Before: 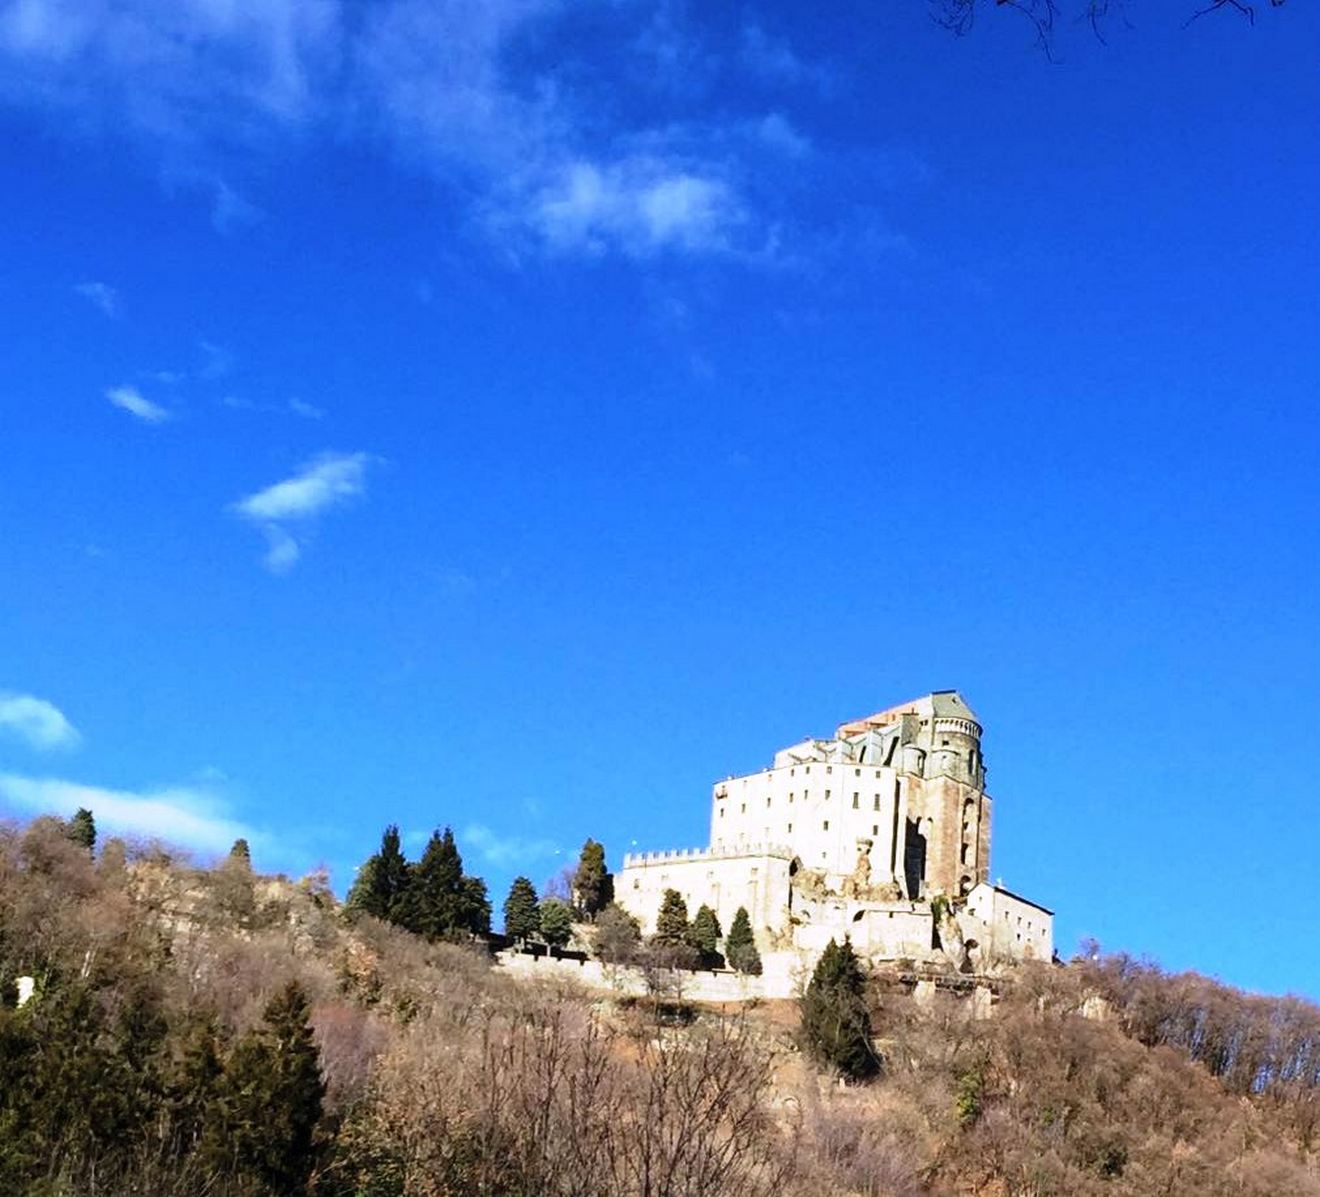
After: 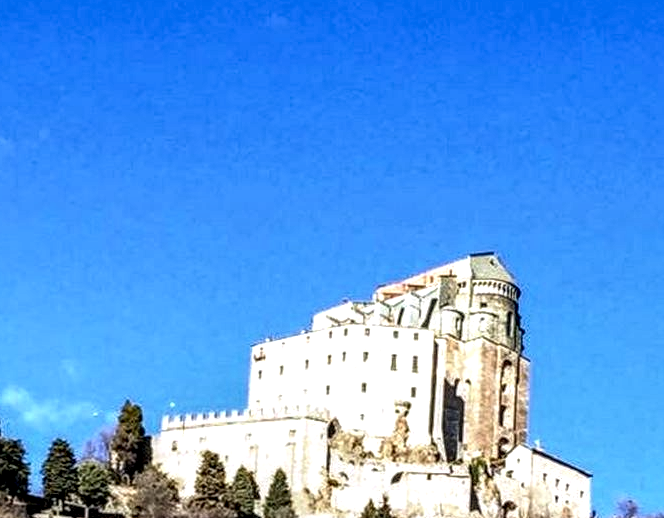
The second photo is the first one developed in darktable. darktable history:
local contrast: highlights 12%, shadows 38%, detail 183%, midtone range 0.471
crop: left 35.03%, top 36.625%, right 14.663%, bottom 20.057%
